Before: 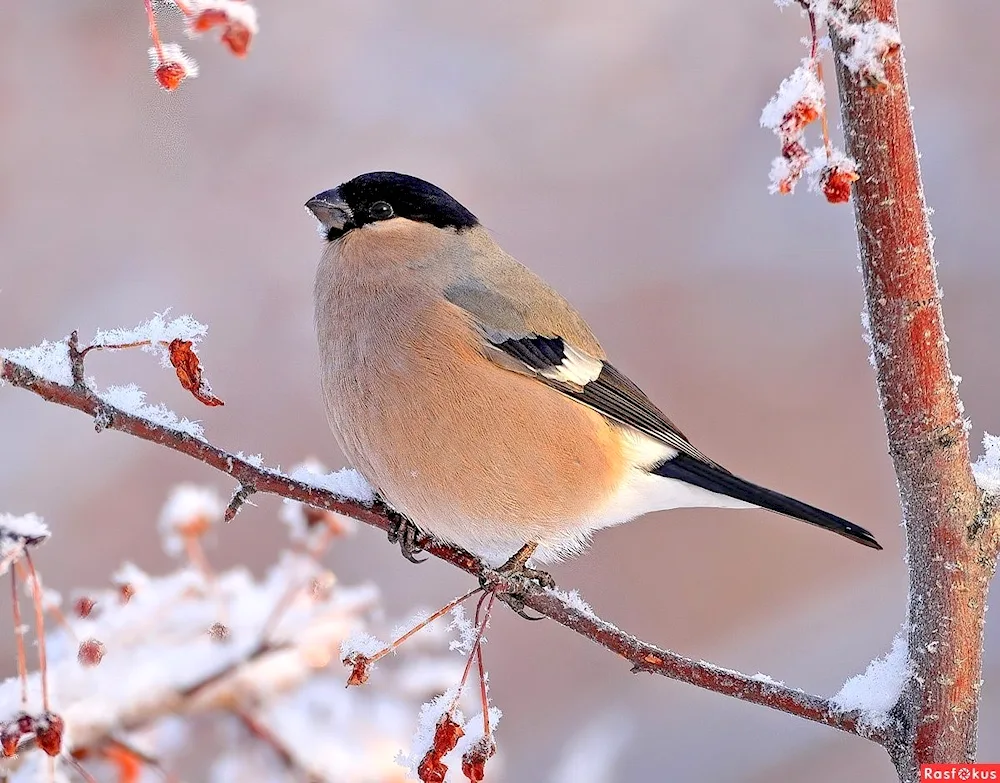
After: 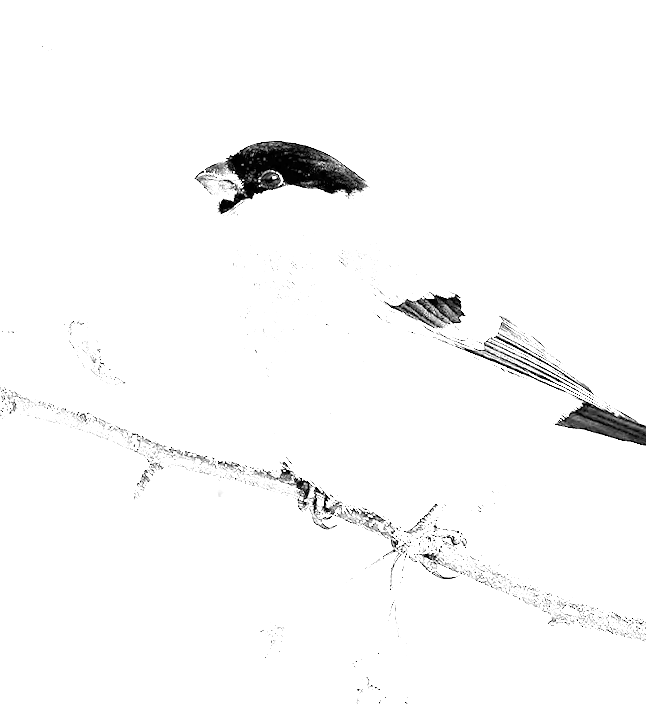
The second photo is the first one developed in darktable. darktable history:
contrast brightness saturation: contrast 0.04, saturation 0.16
crop and rotate: left 8.786%, right 24.548%
rotate and perspective: rotation -3.52°, crop left 0.036, crop right 0.964, crop top 0.081, crop bottom 0.919
white balance: red 4.26, blue 1.802
color zones: curves: ch1 [(0, -0.394) (0.143, -0.394) (0.286, -0.394) (0.429, -0.392) (0.571, -0.391) (0.714, -0.391) (0.857, -0.391) (1, -0.394)]
